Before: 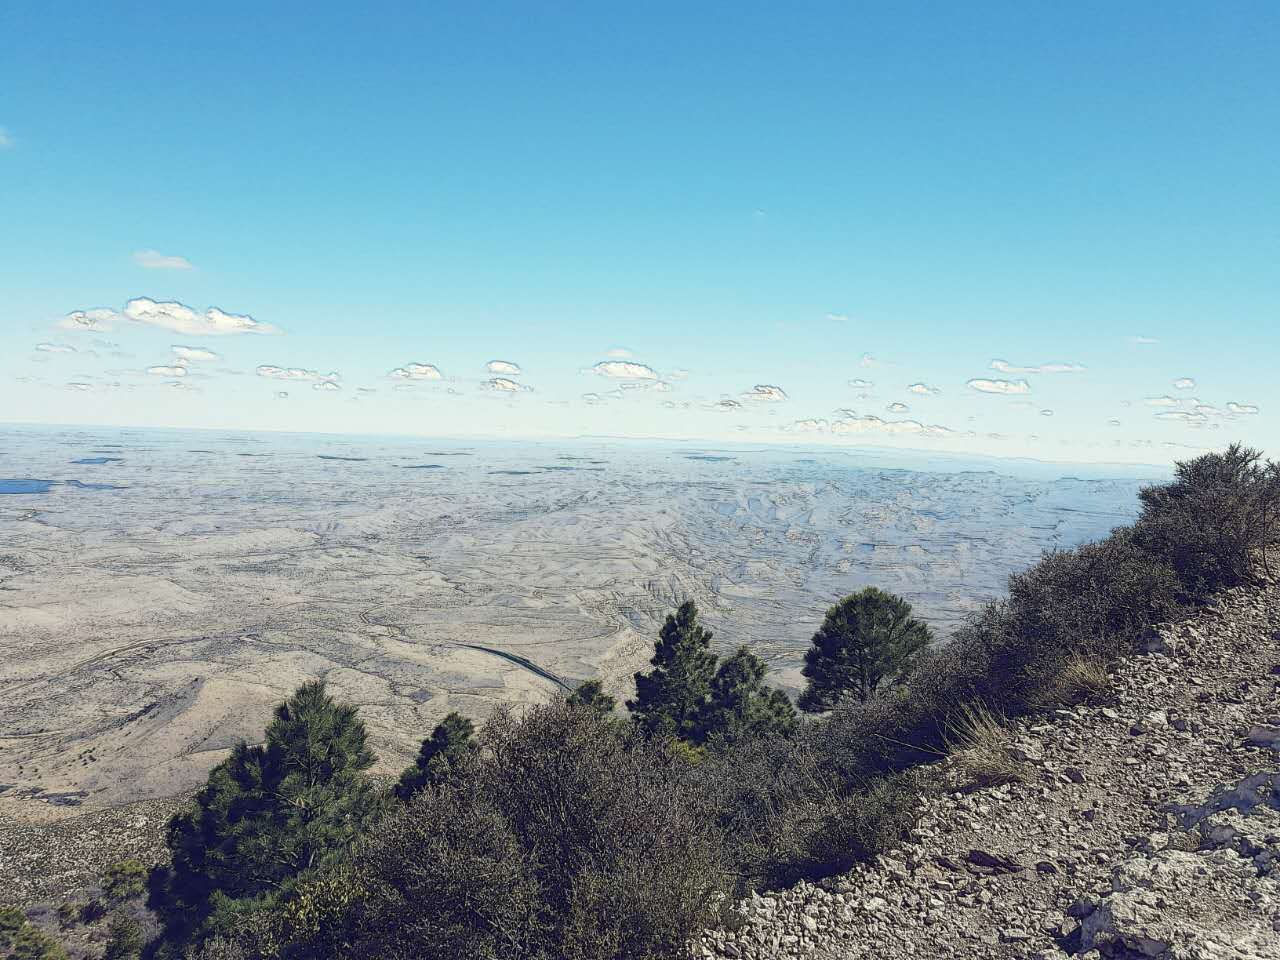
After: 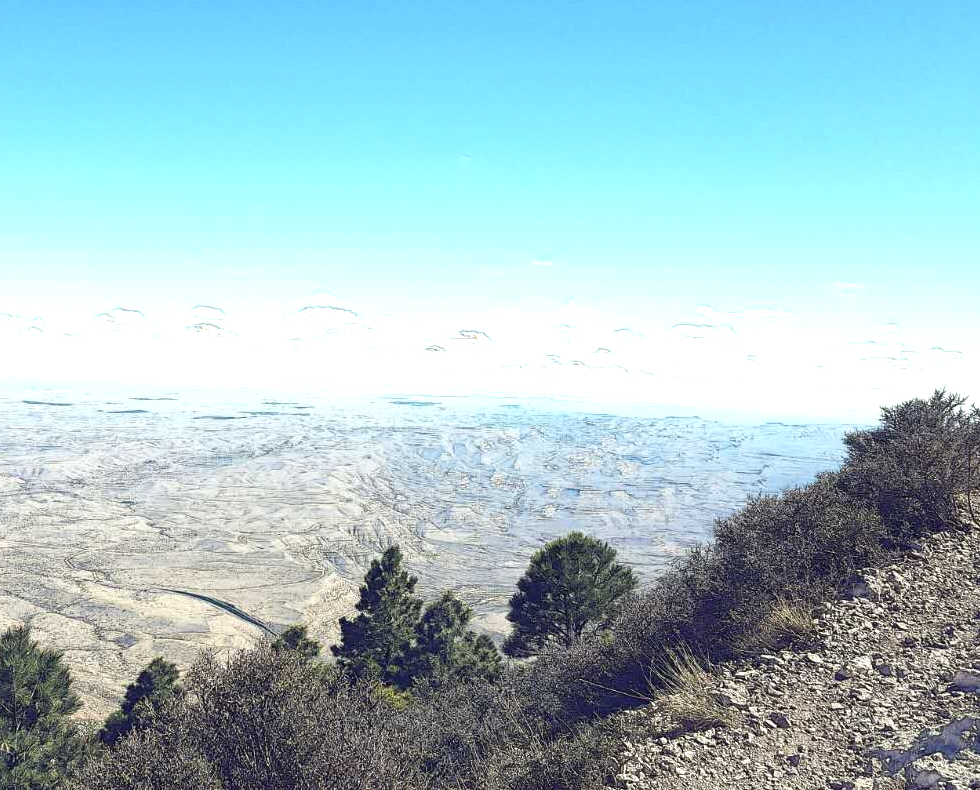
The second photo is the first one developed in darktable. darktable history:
exposure: black level correction 0, exposure 0.7 EV, compensate exposure bias true, compensate highlight preservation false
crop: left 23.095%, top 5.827%, bottom 11.854%
